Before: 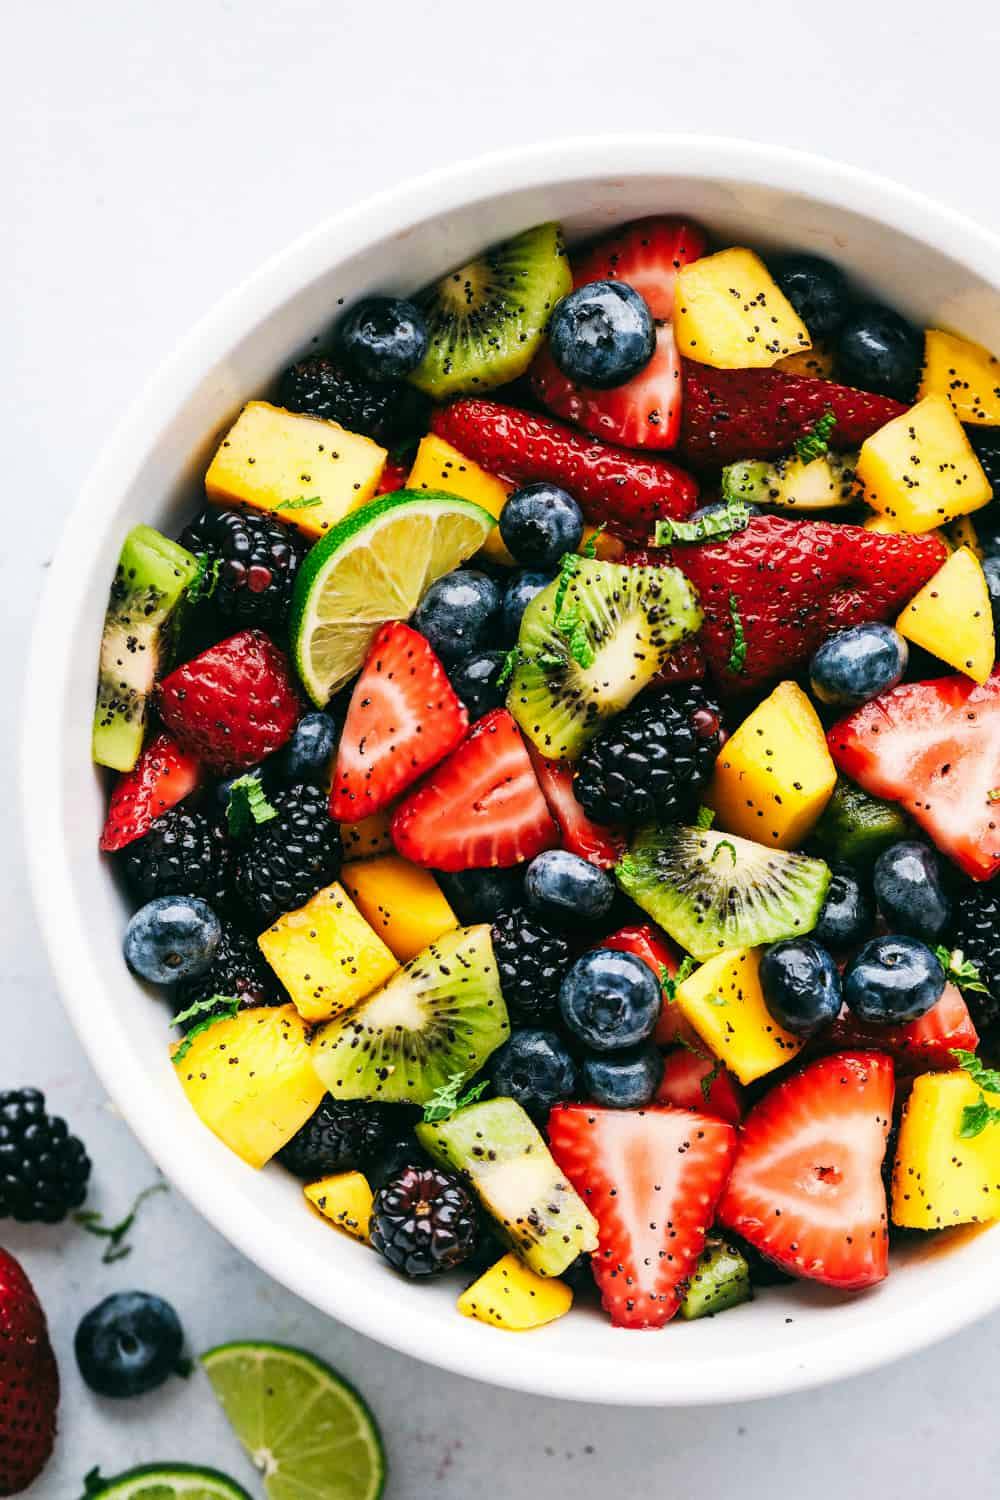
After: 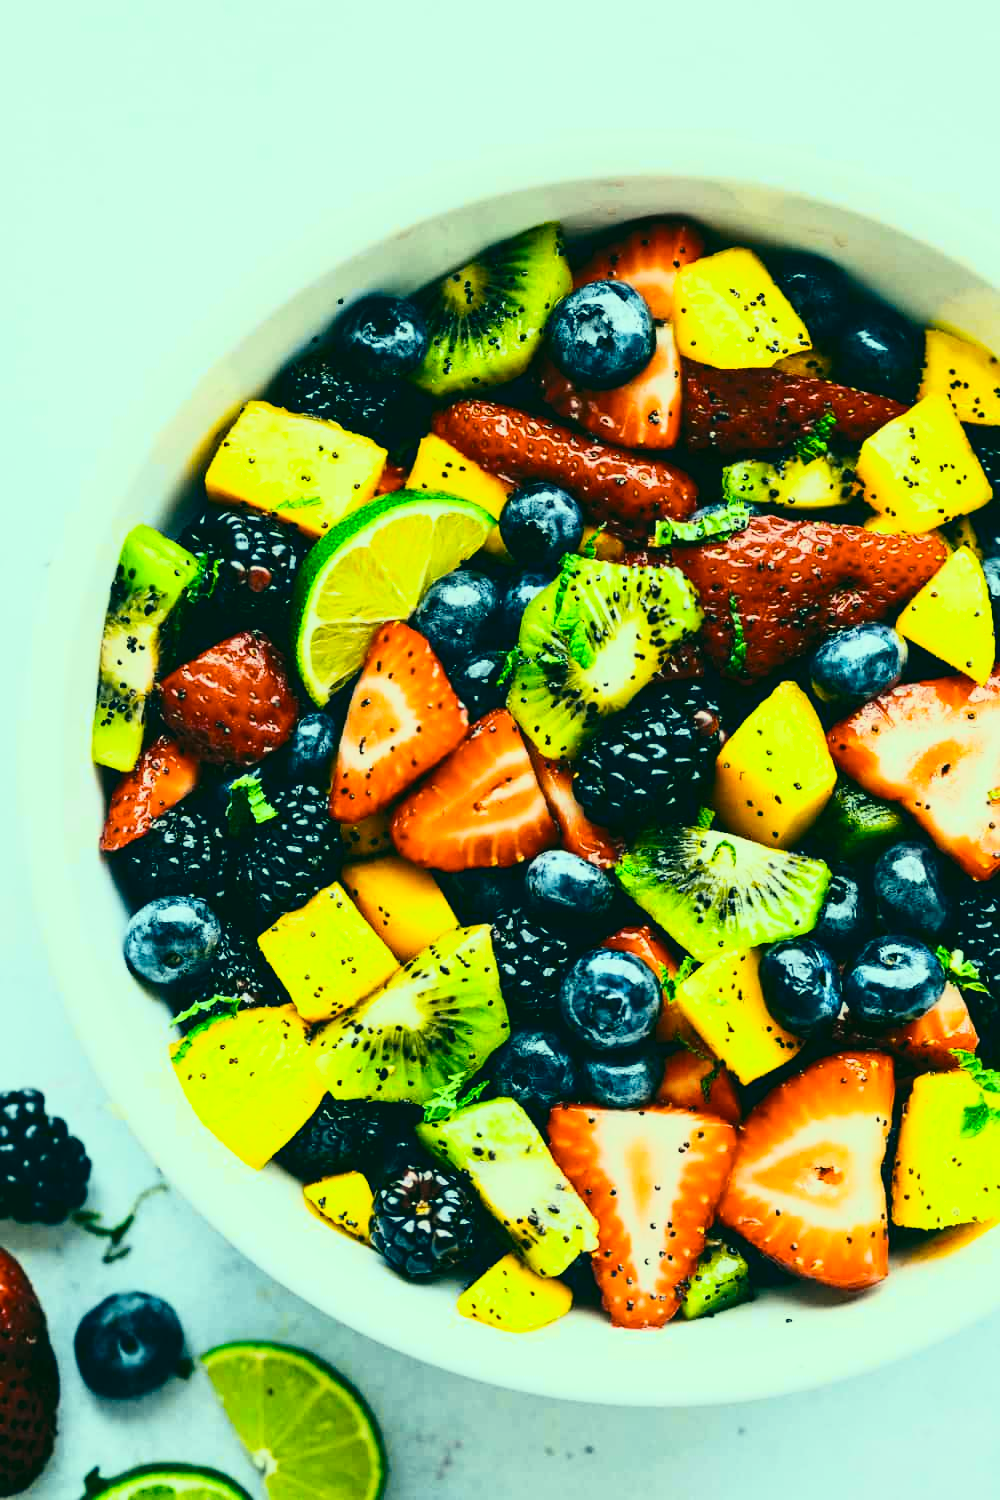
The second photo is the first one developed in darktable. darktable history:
color correction: highlights a* -20.08, highlights b* 9.8, shadows a* -20.4, shadows b* -10.76
tone curve: curves: ch0 [(0.003, 0.023) (0.071, 0.052) (0.236, 0.197) (0.466, 0.557) (0.625, 0.761) (0.783, 0.9) (0.994, 0.968)]; ch1 [(0, 0) (0.262, 0.227) (0.417, 0.386) (0.469, 0.467) (0.502, 0.498) (0.528, 0.53) (0.573, 0.579) (0.605, 0.621) (0.644, 0.671) (0.686, 0.728) (0.994, 0.987)]; ch2 [(0, 0) (0.262, 0.188) (0.385, 0.353) (0.427, 0.424) (0.495, 0.493) (0.515, 0.54) (0.547, 0.561) (0.589, 0.613) (0.644, 0.748) (1, 1)], color space Lab, independent channels, preserve colors none
